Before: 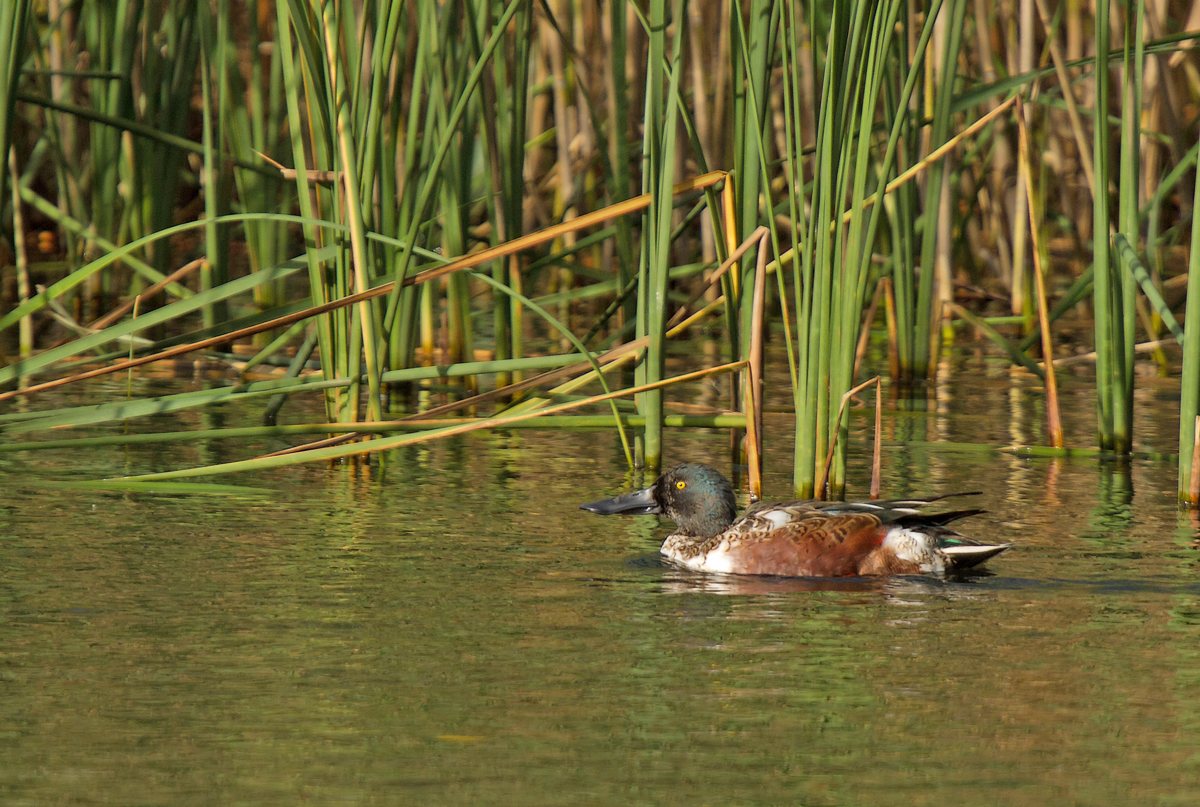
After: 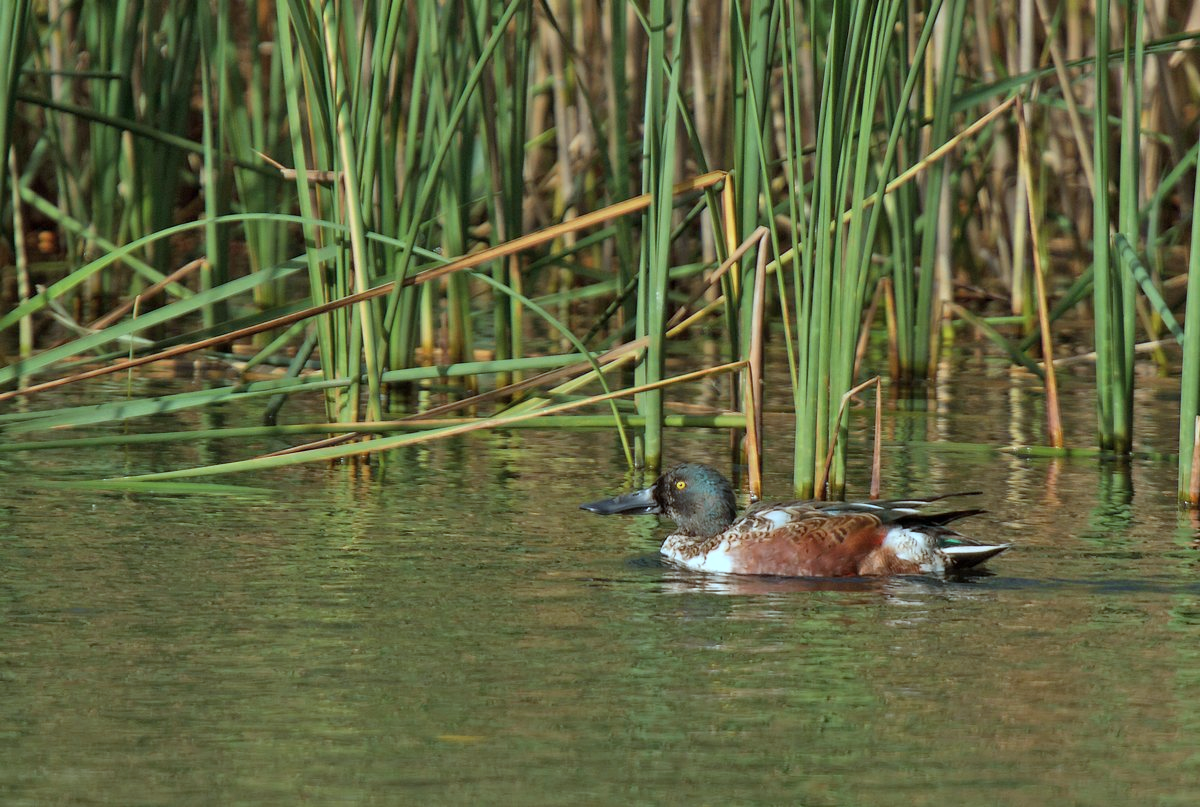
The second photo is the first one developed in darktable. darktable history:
color correction: highlights a* -10.55, highlights b* -19.27
